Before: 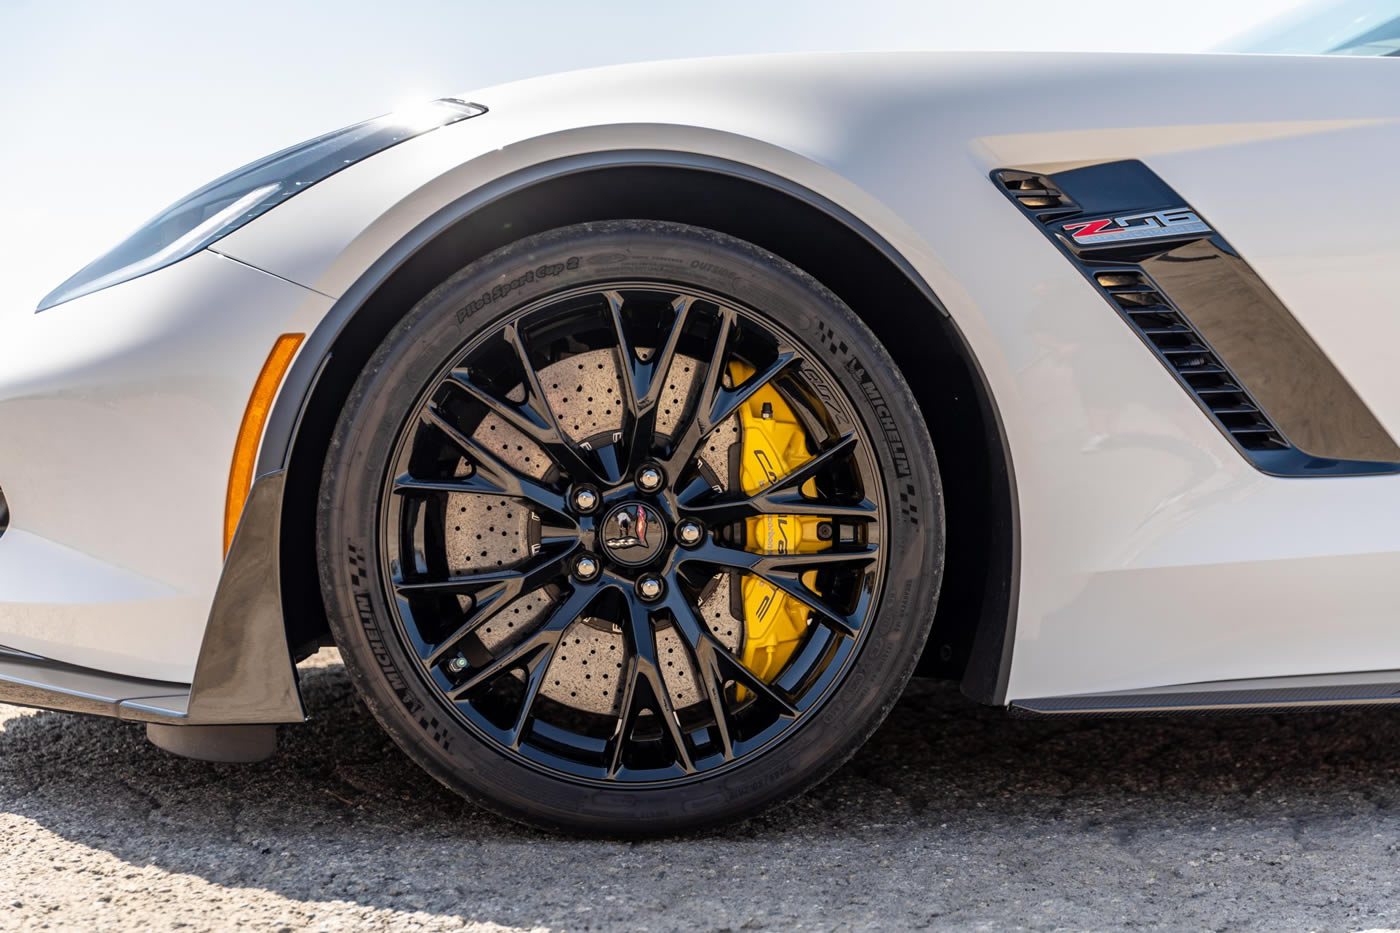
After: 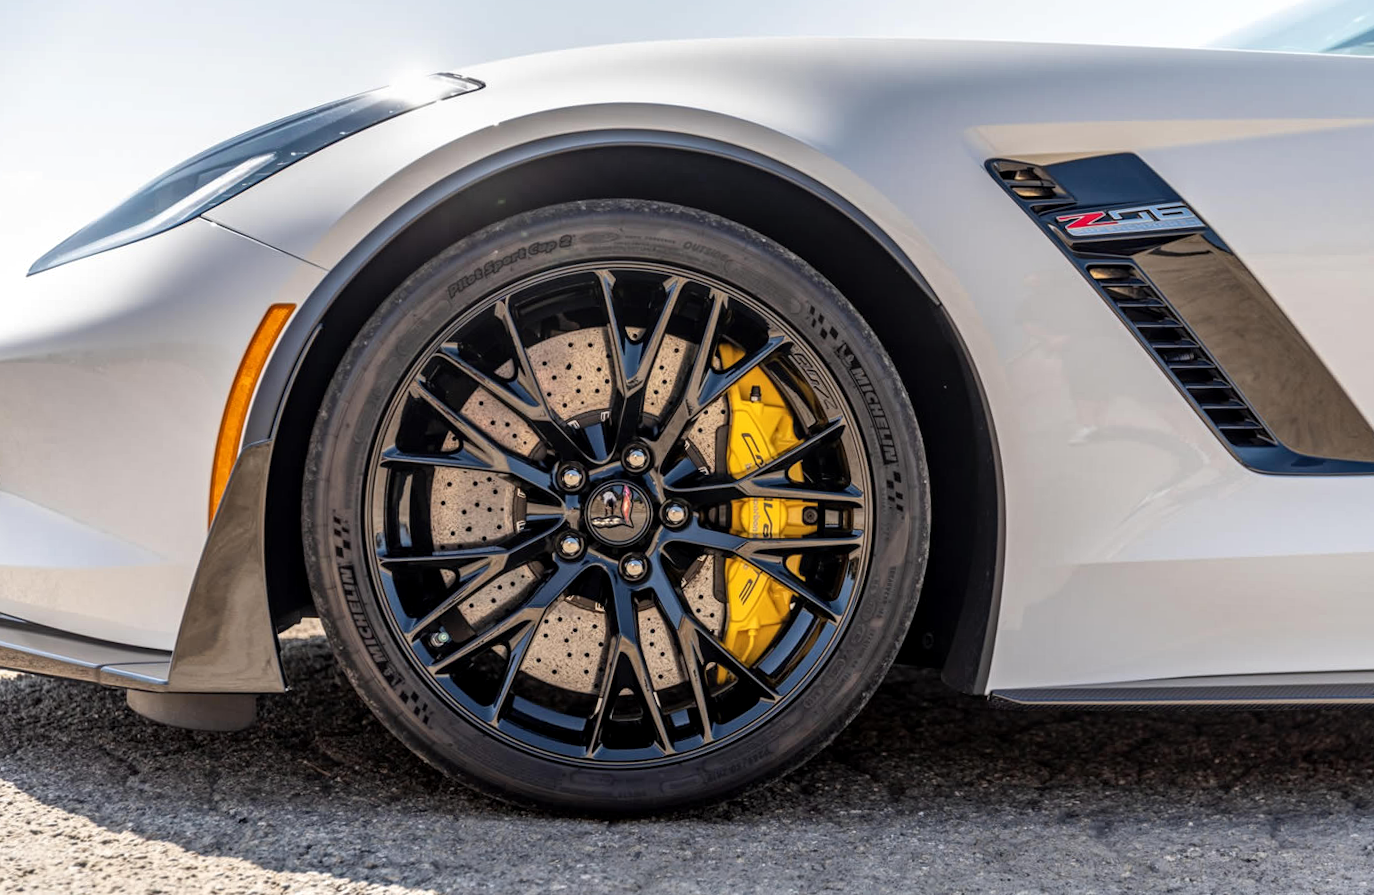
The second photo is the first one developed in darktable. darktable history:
rotate and perspective: rotation 1.57°, crop left 0.018, crop right 0.982, crop top 0.039, crop bottom 0.961
shadows and highlights: shadows 37.27, highlights -28.18, soften with gaussian
local contrast: on, module defaults
